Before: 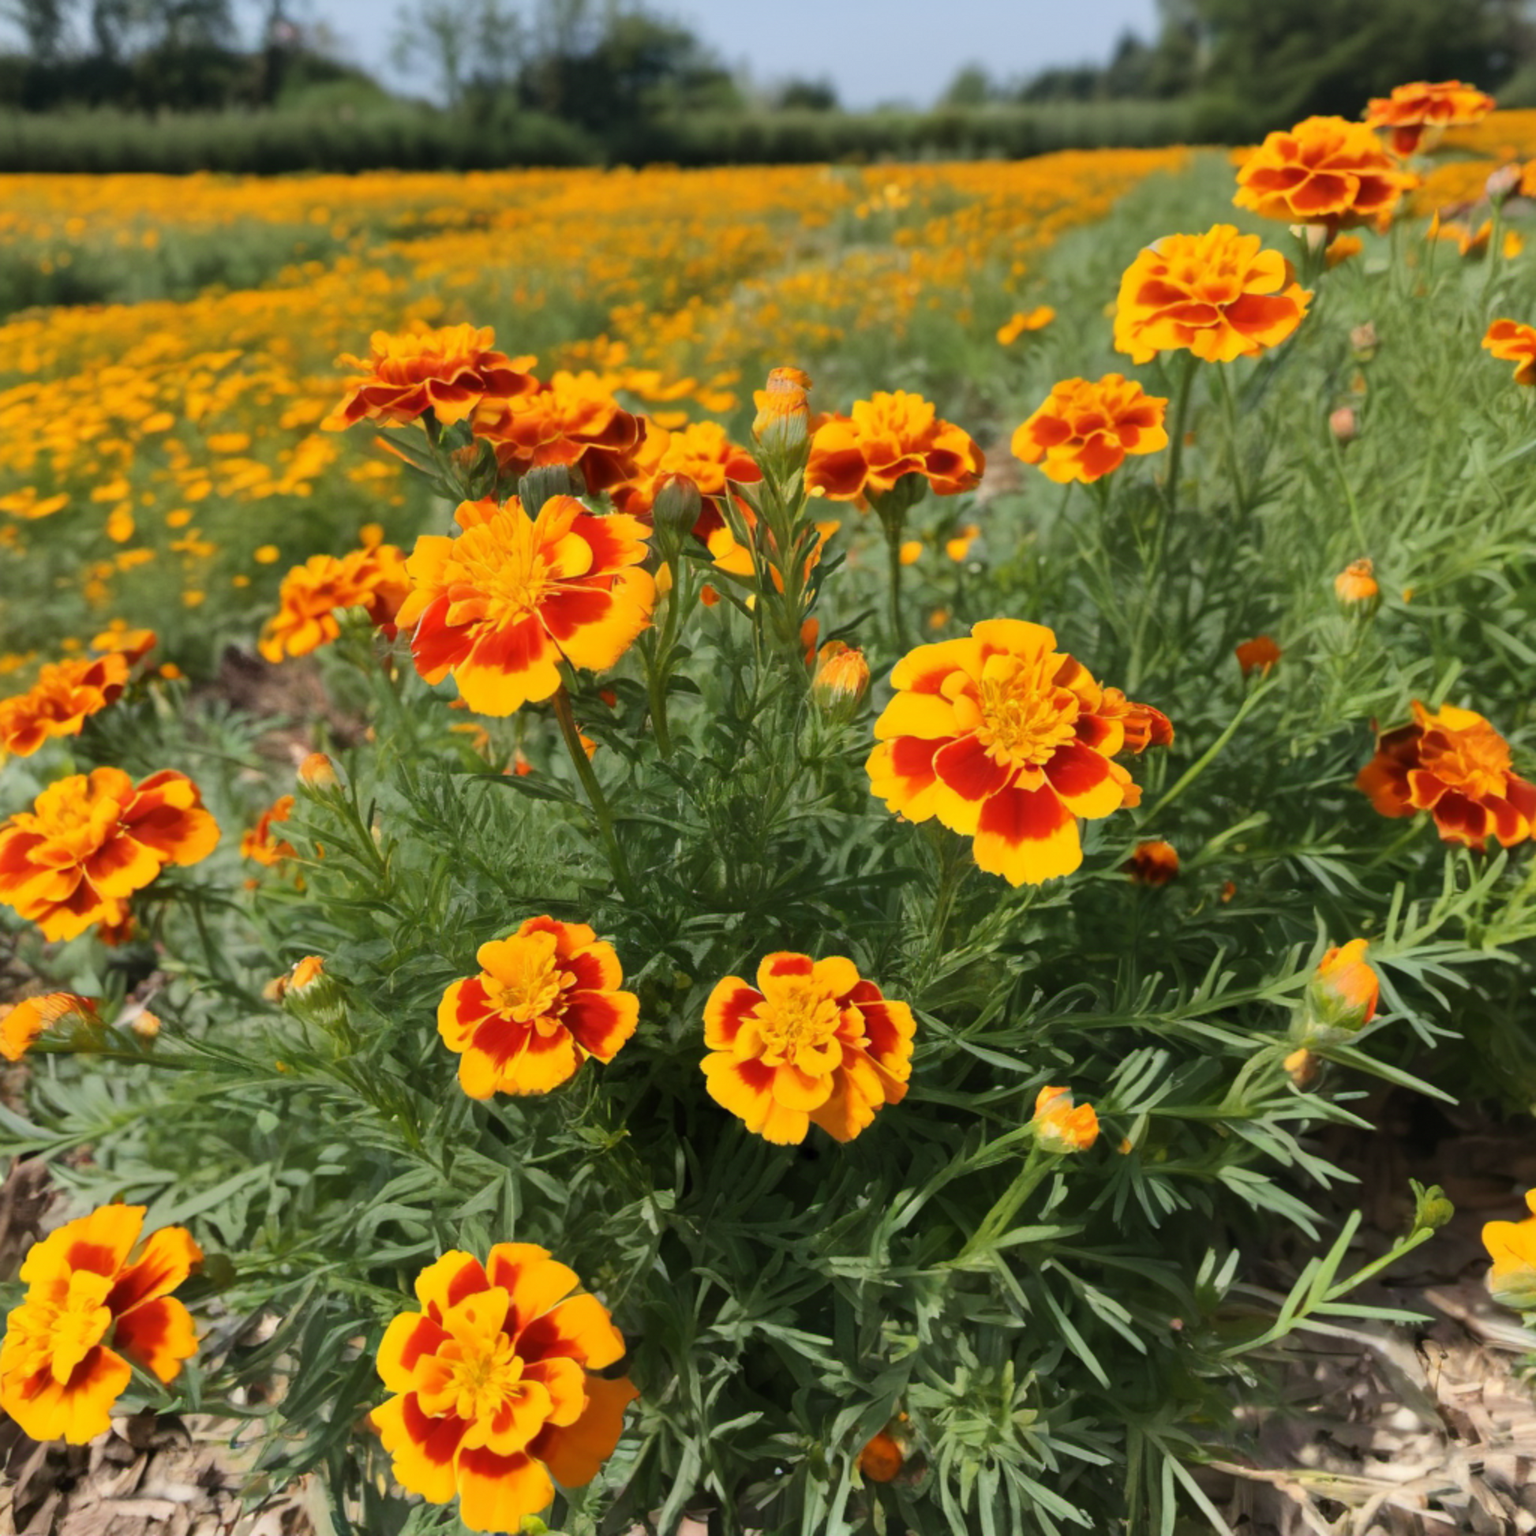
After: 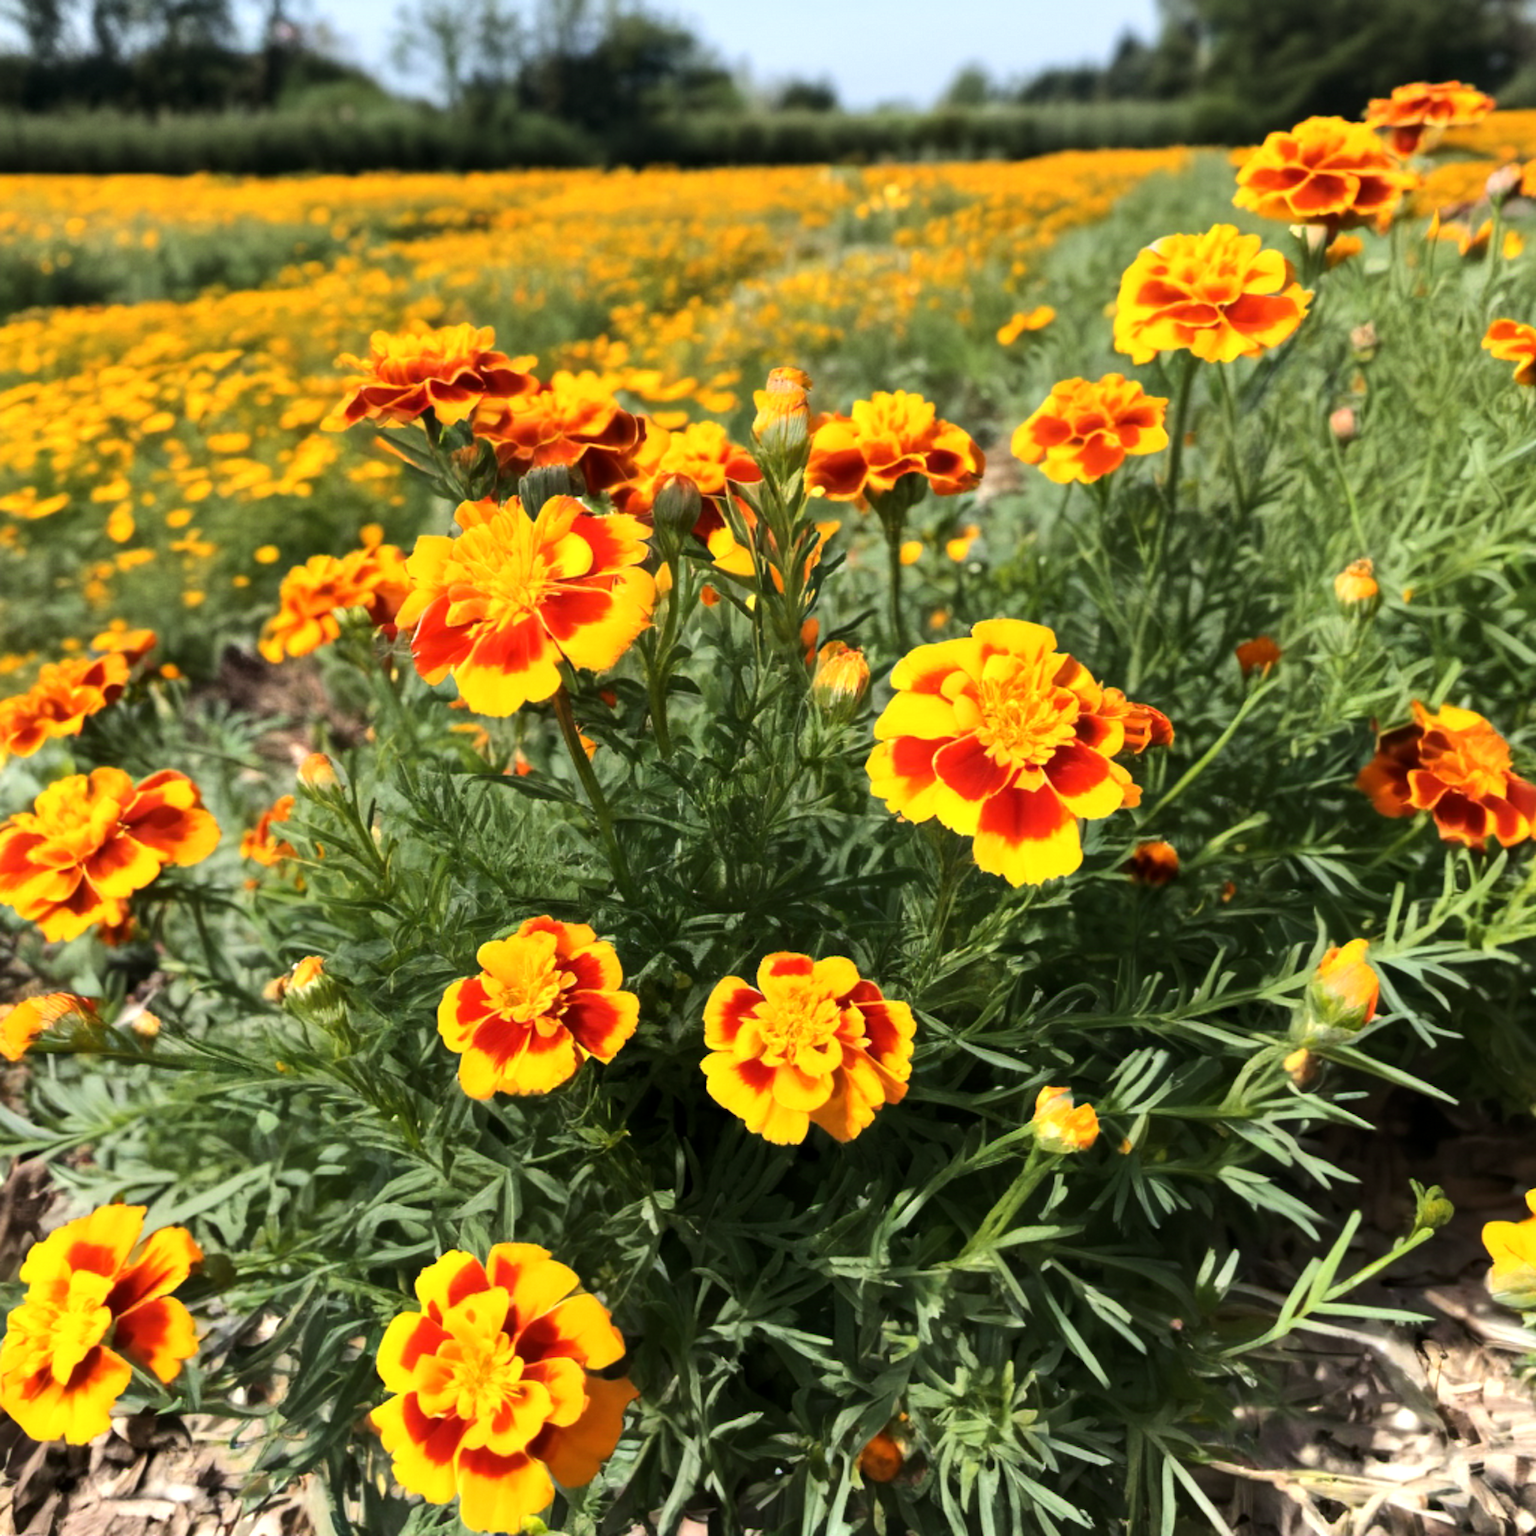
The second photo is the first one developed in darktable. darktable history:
local contrast: highlights 100%, shadows 100%, detail 120%, midtone range 0.2
tone equalizer: -8 EV -0.75 EV, -7 EV -0.7 EV, -6 EV -0.6 EV, -5 EV -0.4 EV, -3 EV 0.4 EV, -2 EV 0.6 EV, -1 EV 0.7 EV, +0 EV 0.75 EV, edges refinement/feathering 500, mask exposure compensation -1.57 EV, preserve details no
exposure: compensate highlight preservation false
